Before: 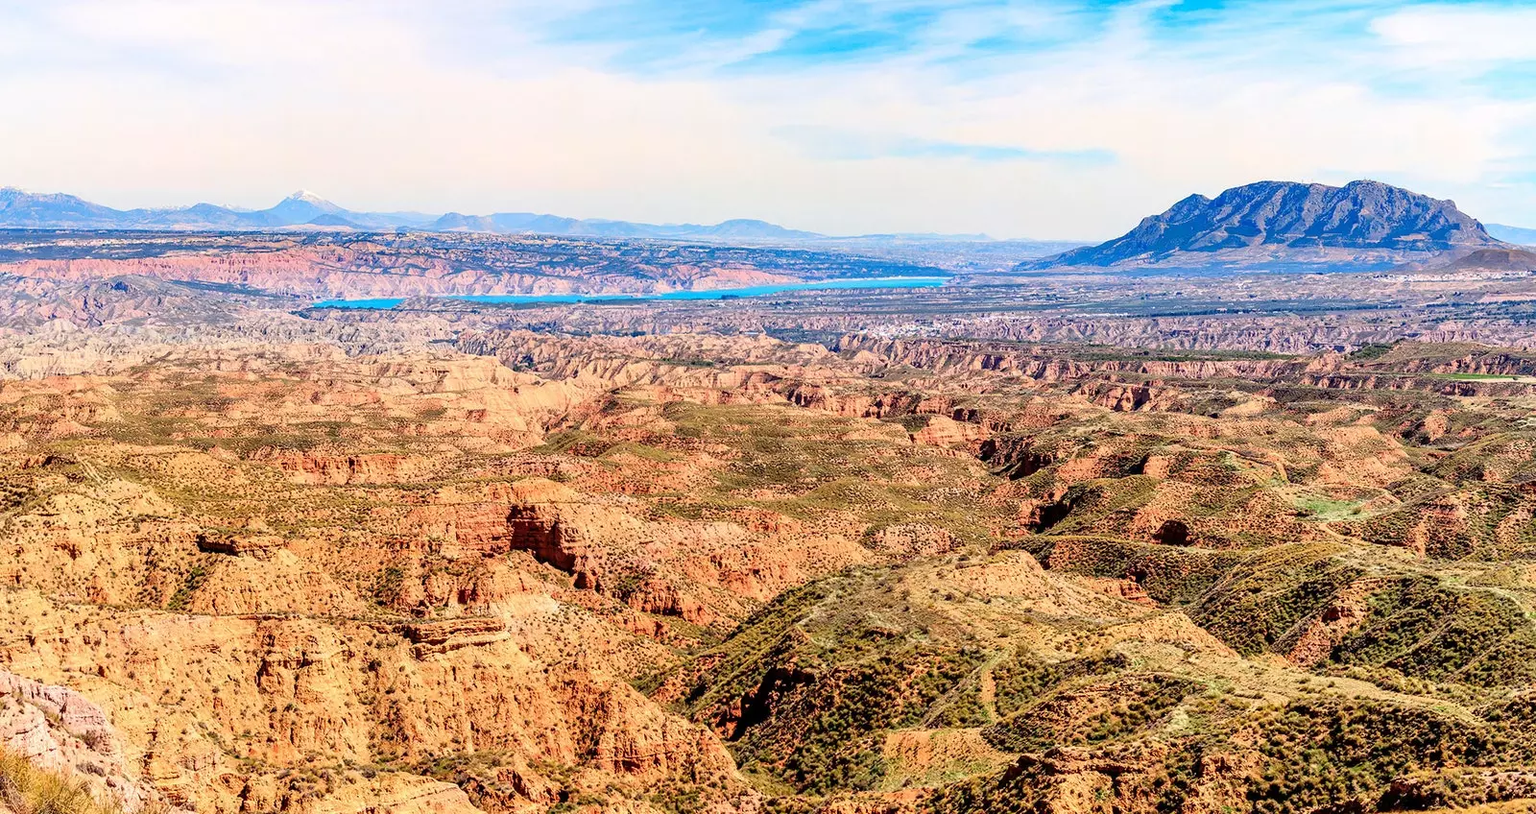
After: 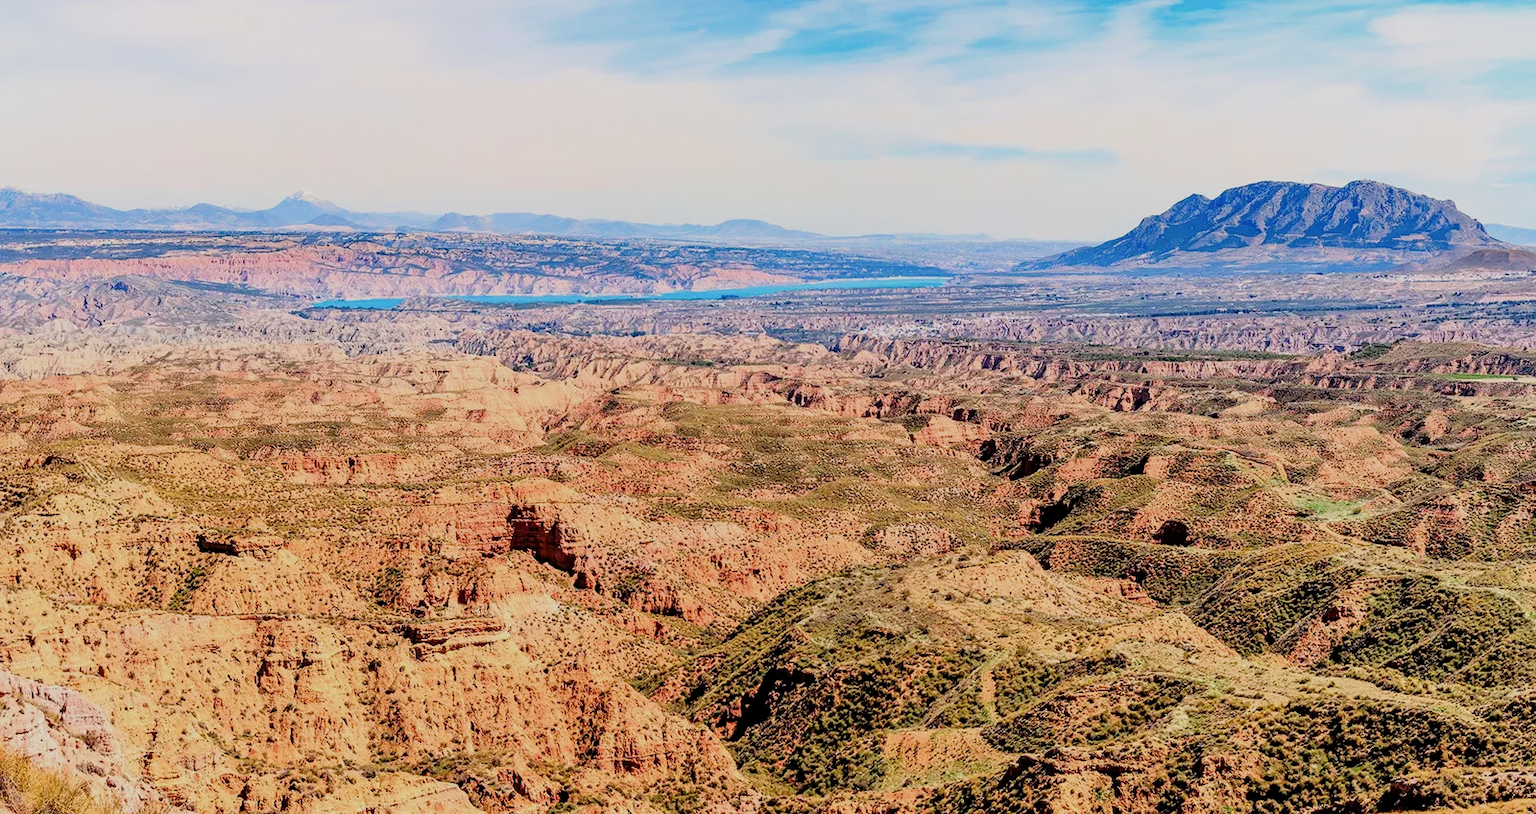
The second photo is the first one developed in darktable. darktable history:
filmic rgb: black relative exposure -8.01 EV, white relative exposure 3.99 EV, hardness 4.17, contrast 0.984
